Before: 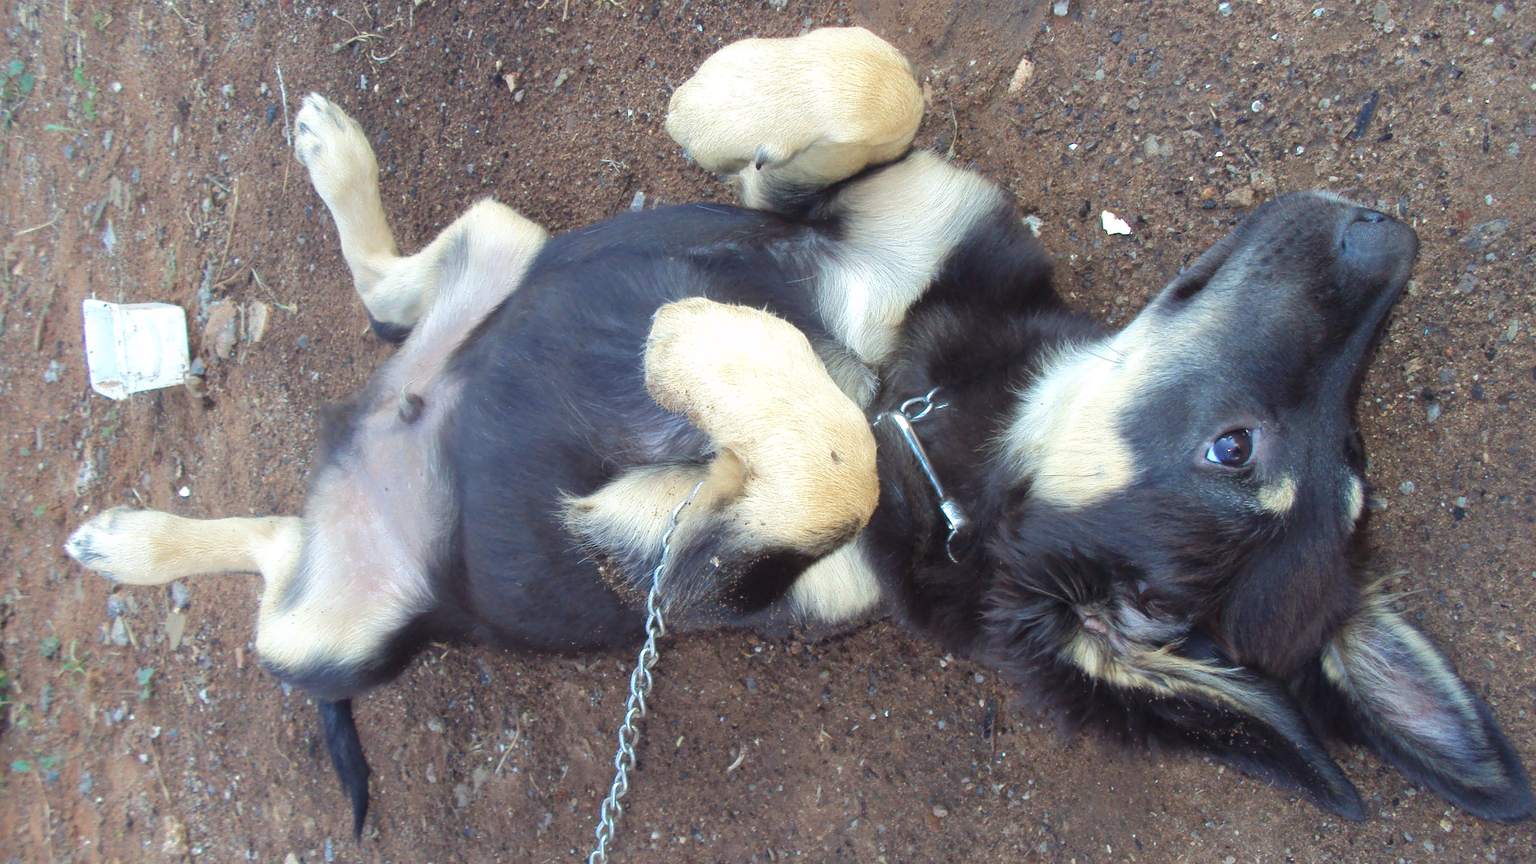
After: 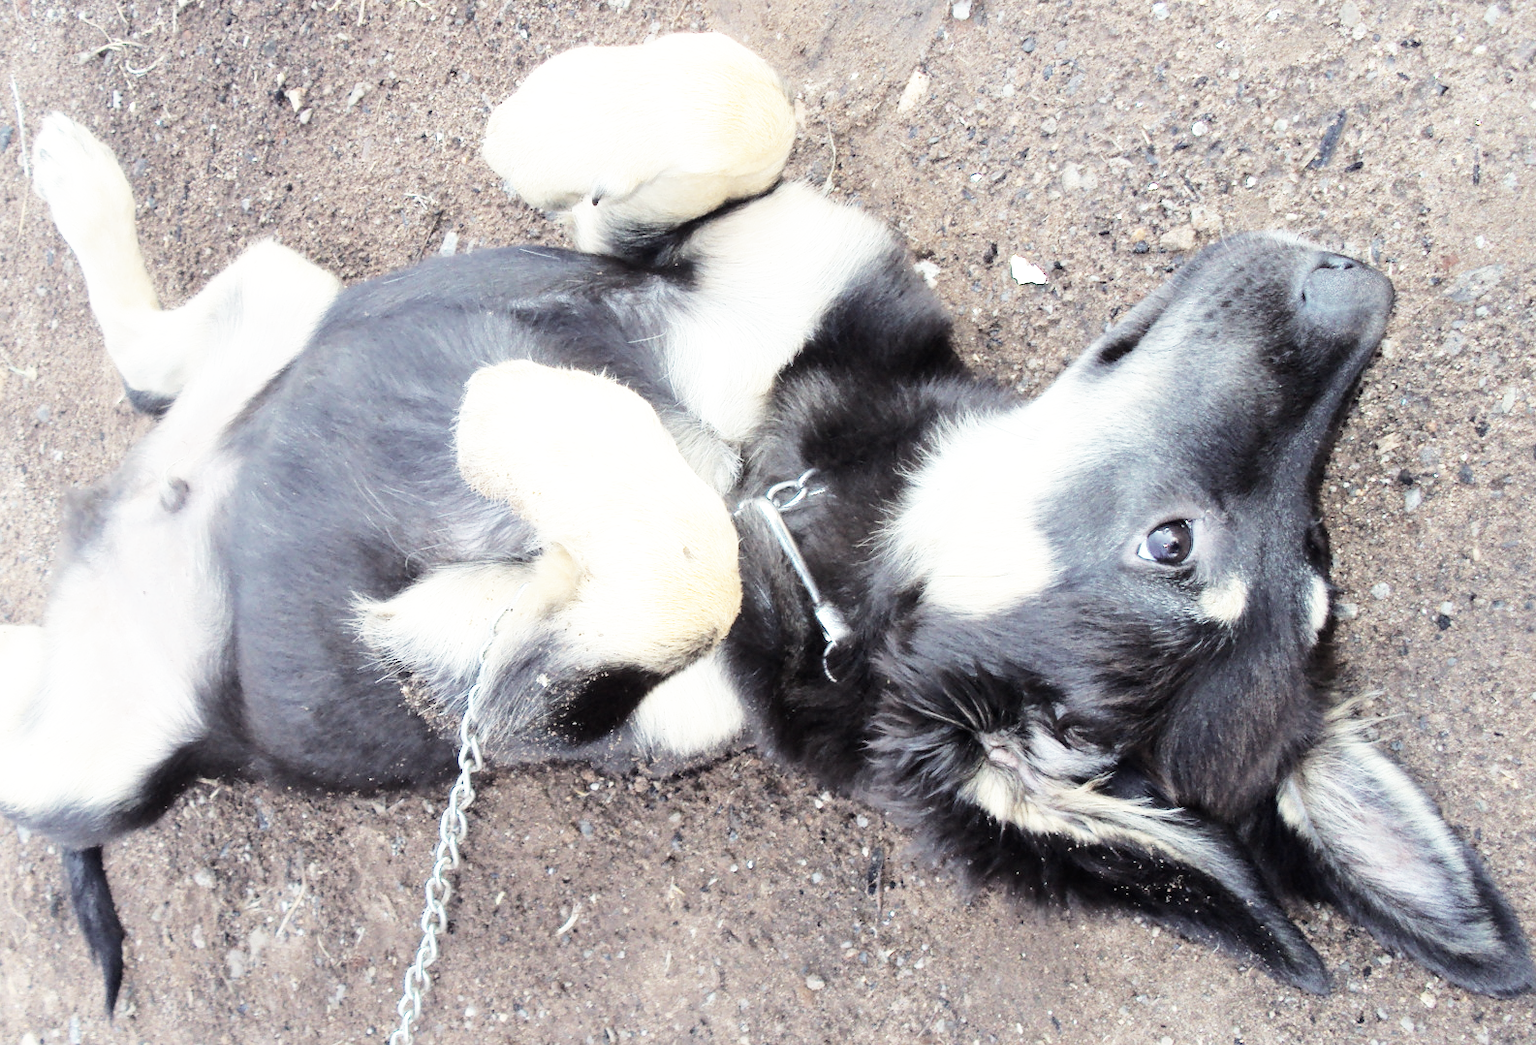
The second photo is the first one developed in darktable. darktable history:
base curve: curves: ch0 [(0, 0) (0.007, 0.004) (0.027, 0.03) (0.046, 0.07) (0.207, 0.54) (0.442, 0.872) (0.673, 0.972) (1, 1)], preserve colors none
tone curve: curves: ch0 [(0, 0) (0.003, 0.004) (0.011, 0.015) (0.025, 0.033) (0.044, 0.059) (0.069, 0.092) (0.1, 0.132) (0.136, 0.18) (0.177, 0.235) (0.224, 0.297) (0.277, 0.366) (0.335, 0.44) (0.399, 0.52) (0.468, 0.594) (0.543, 0.661) (0.623, 0.727) (0.709, 0.79) (0.801, 0.86) (0.898, 0.928) (1, 1)], color space Lab, independent channels, preserve colors none
color balance rgb: highlights gain › chroma 3.037%, highlights gain › hue 75.46°, global offset › luminance -0.427%, perceptual saturation grading › global saturation 25.075%, global vibrance 29.866%
color zones: curves: ch1 [(0, 0.153) (0.143, 0.15) (0.286, 0.151) (0.429, 0.152) (0.571, 0.152) (0.714, 0.151) (0.857, 0.151) (1, 0.153)]
crop: left 17.413%, bottom 0.035%
